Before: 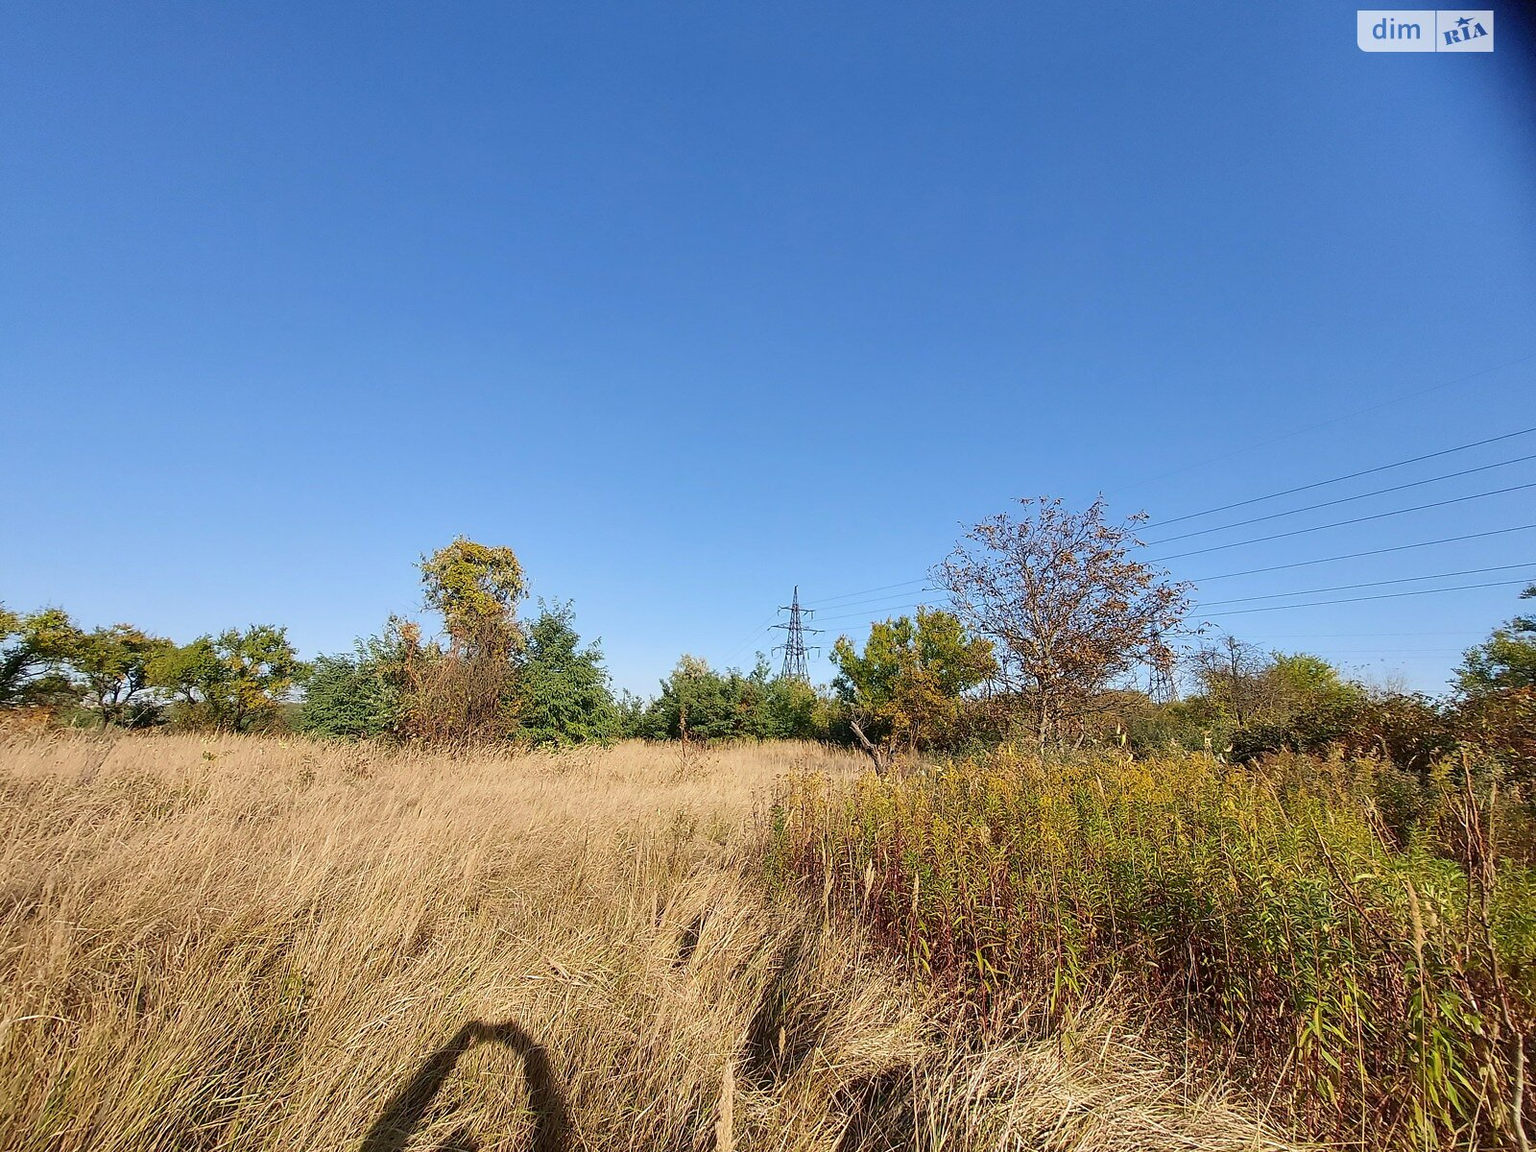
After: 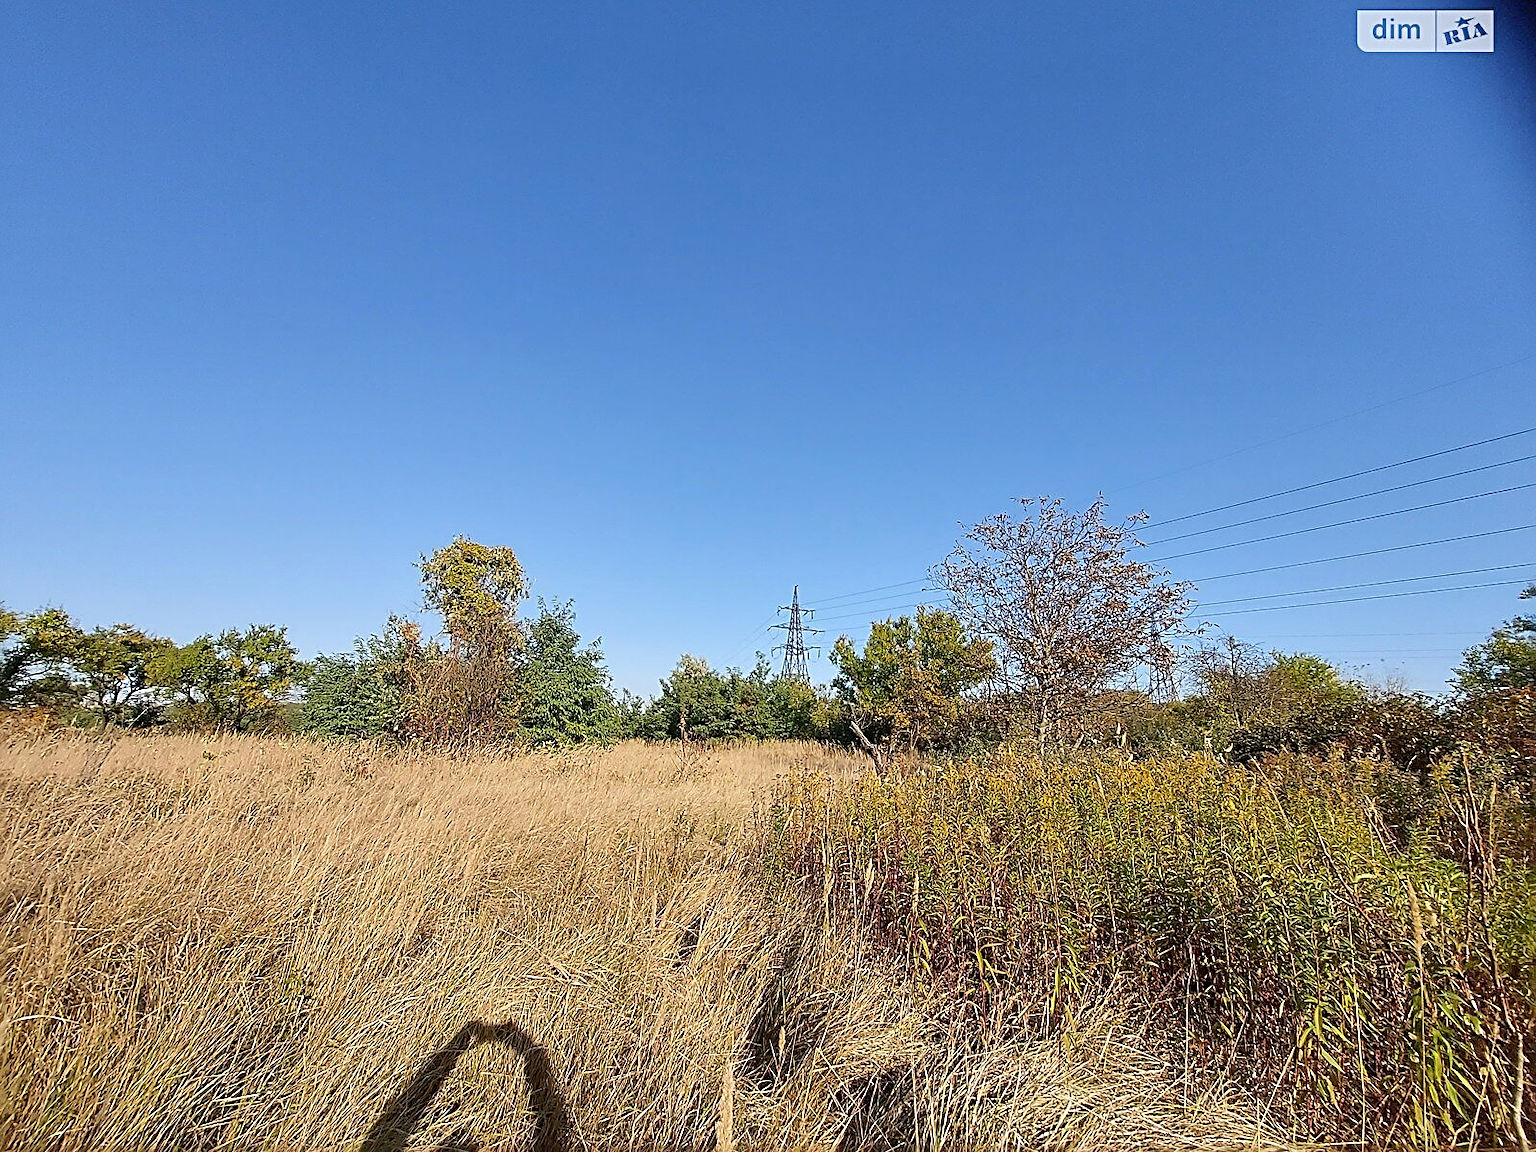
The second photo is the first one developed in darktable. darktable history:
sharpen: radius 2.608, amount 0.691
